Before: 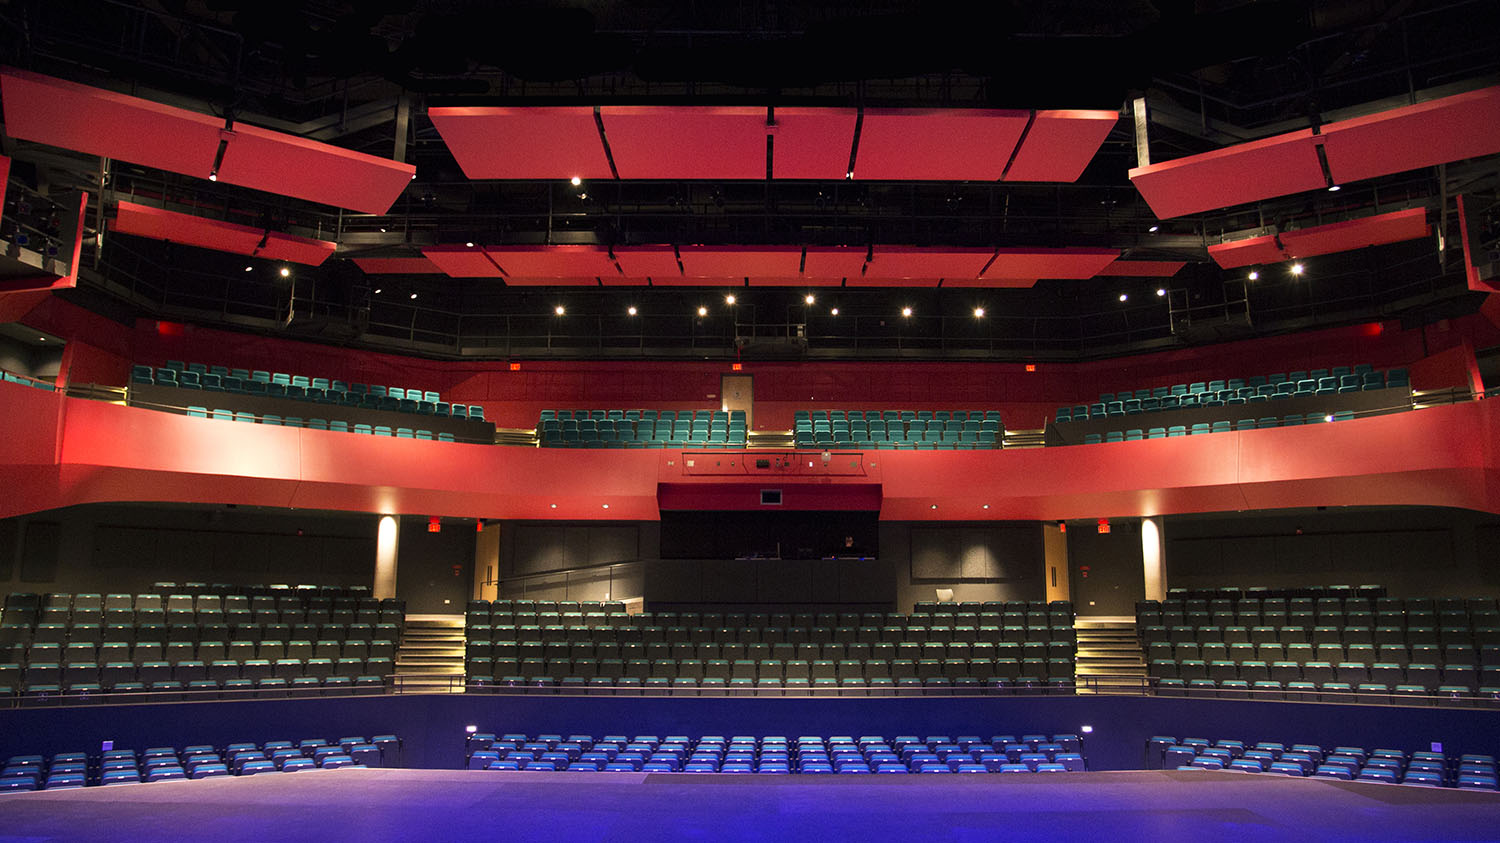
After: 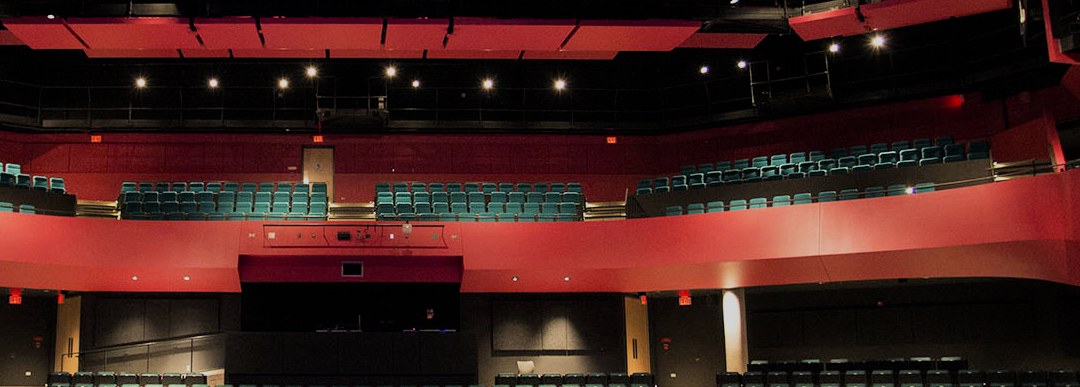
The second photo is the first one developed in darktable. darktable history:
crop and rotate: left 27.938%, top 27.046%, bottom 27.046%
filmic rgb: black relative exposure -7.65 EV, white relative exposure 4.56 EV, hardness 3.61
